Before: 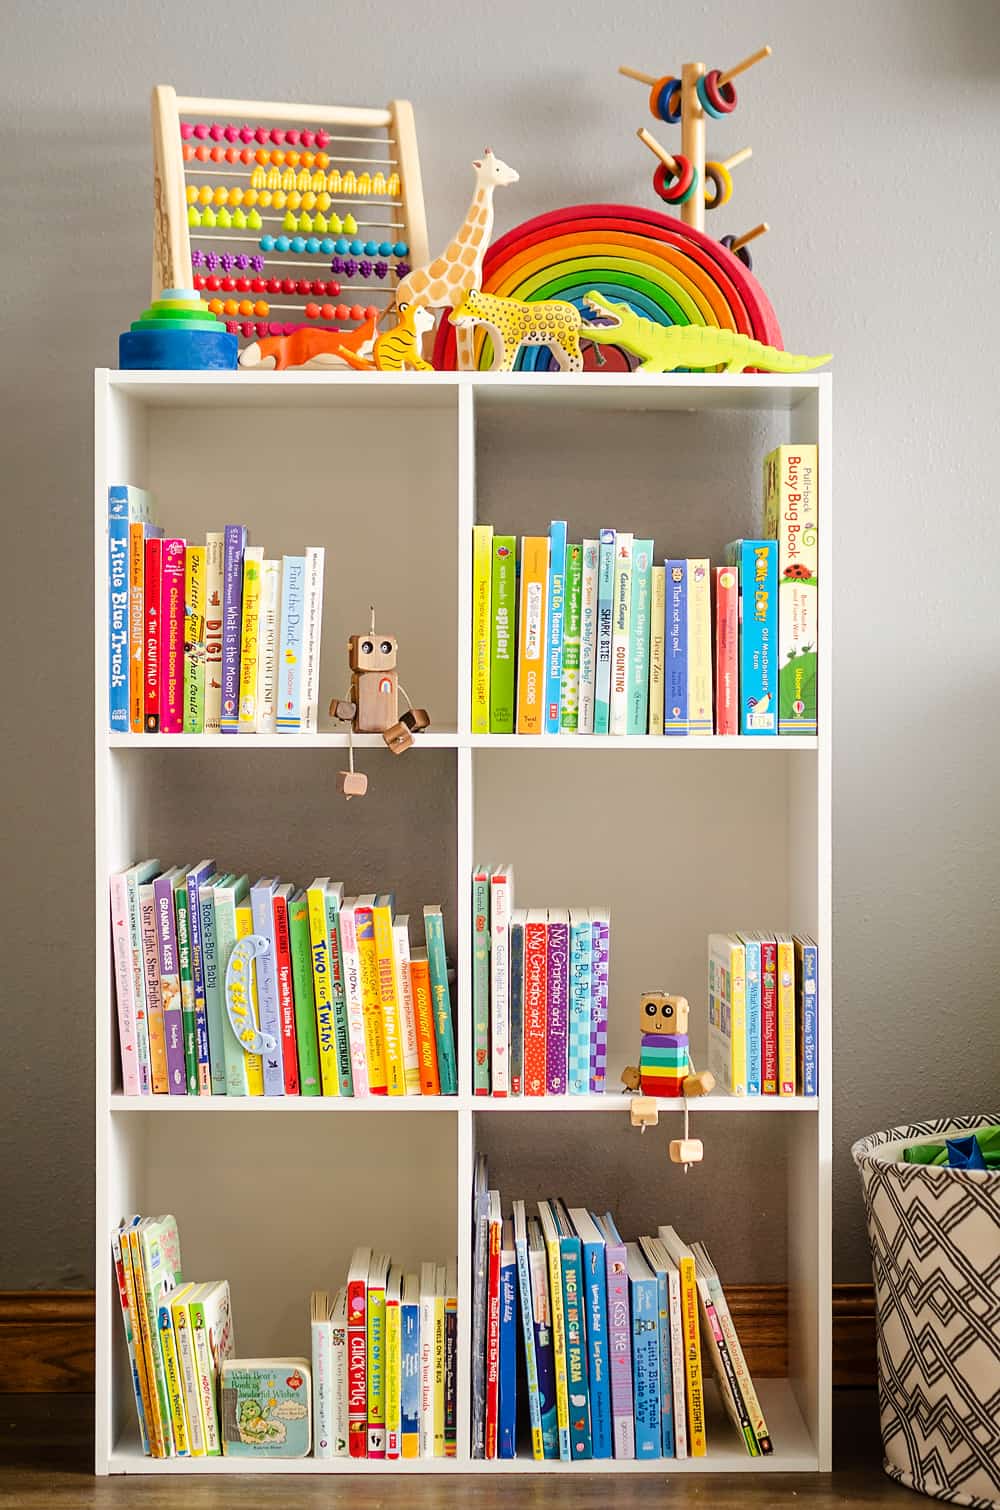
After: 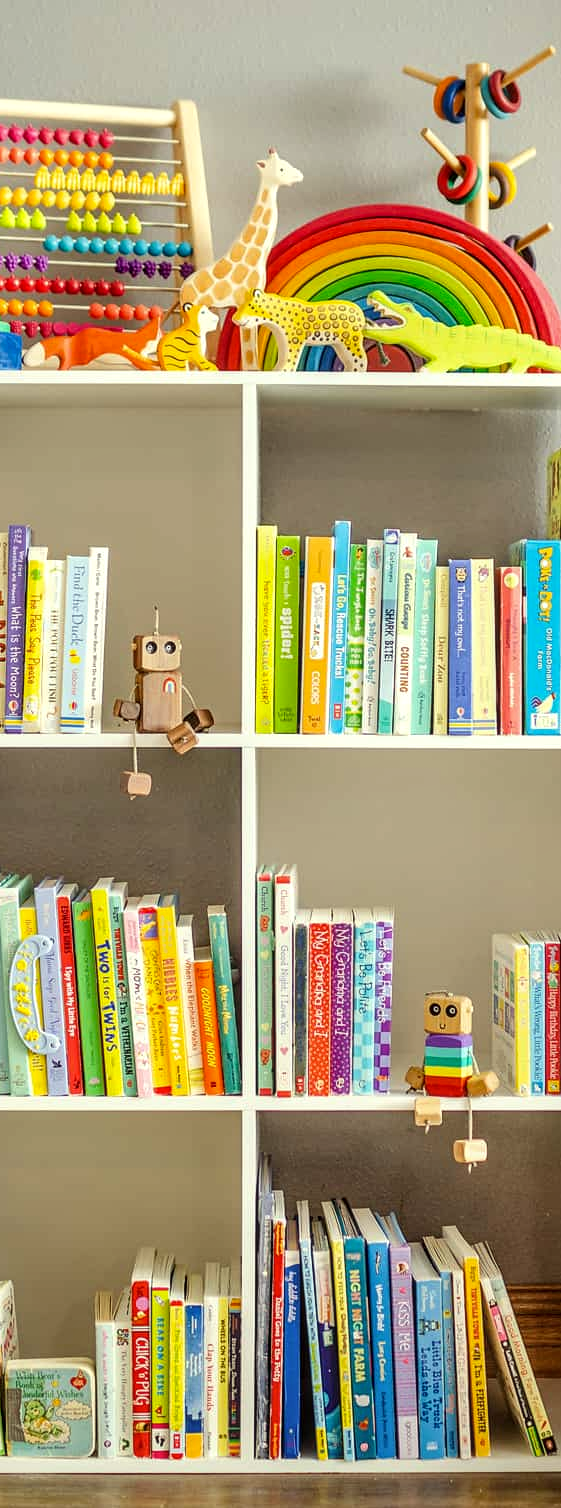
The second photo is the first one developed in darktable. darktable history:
crop: left 21.674%, right 22.086%
local contrast: on, module defaults
shadows and highlights: shadows 30.86, highlights 0, soften with gaussian
color correction: highlights a* -4.28, highlights b* 6.53
